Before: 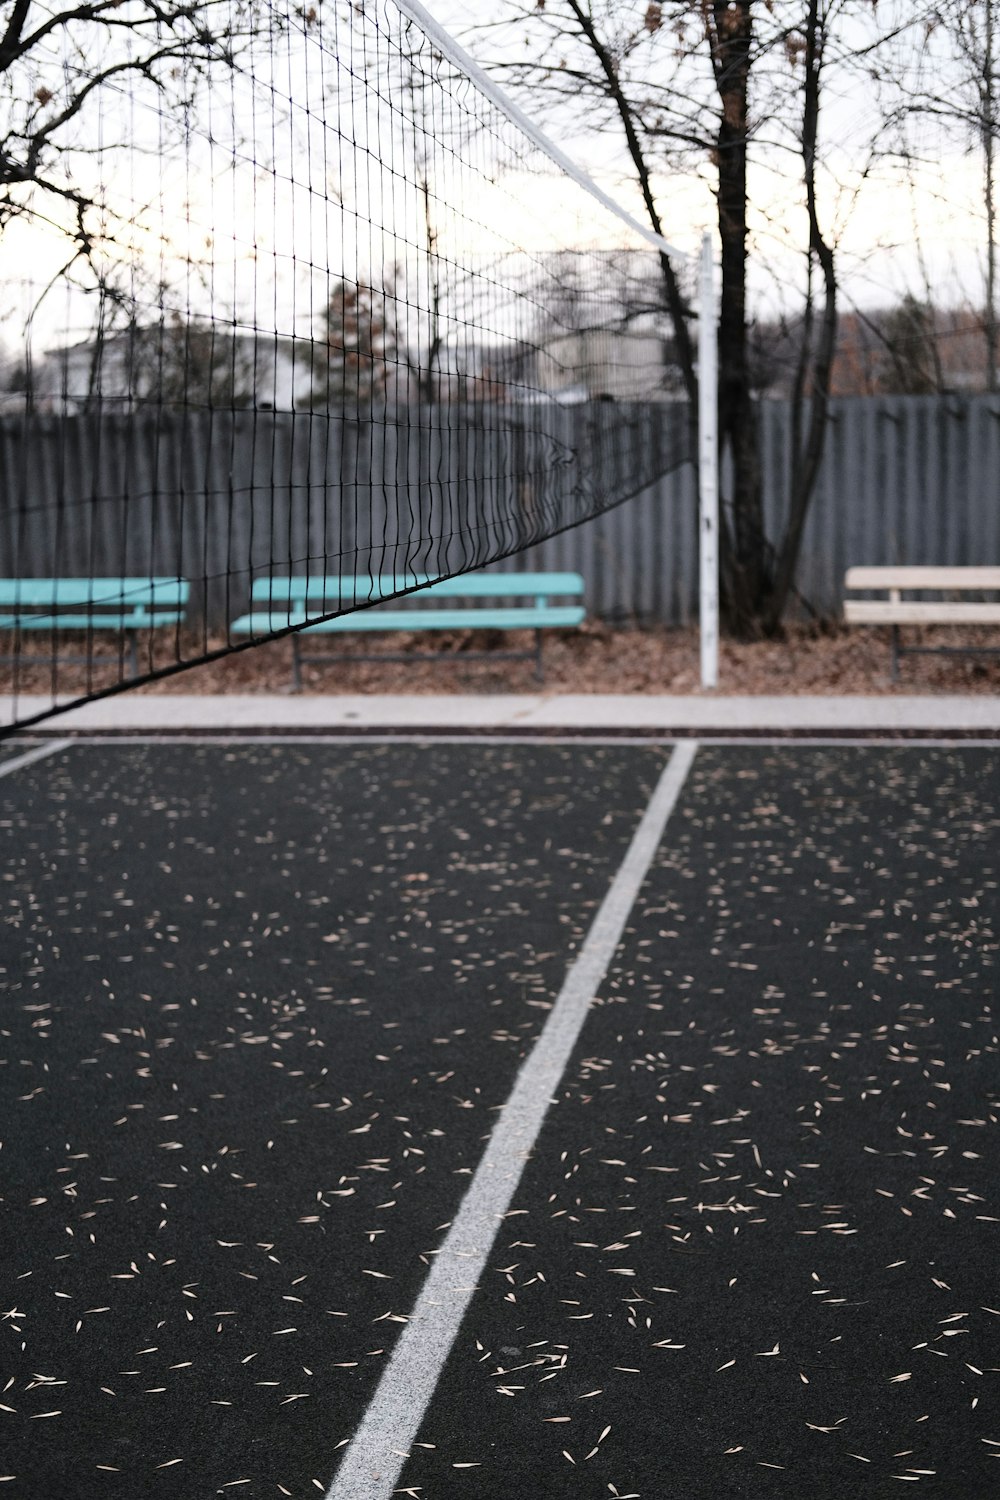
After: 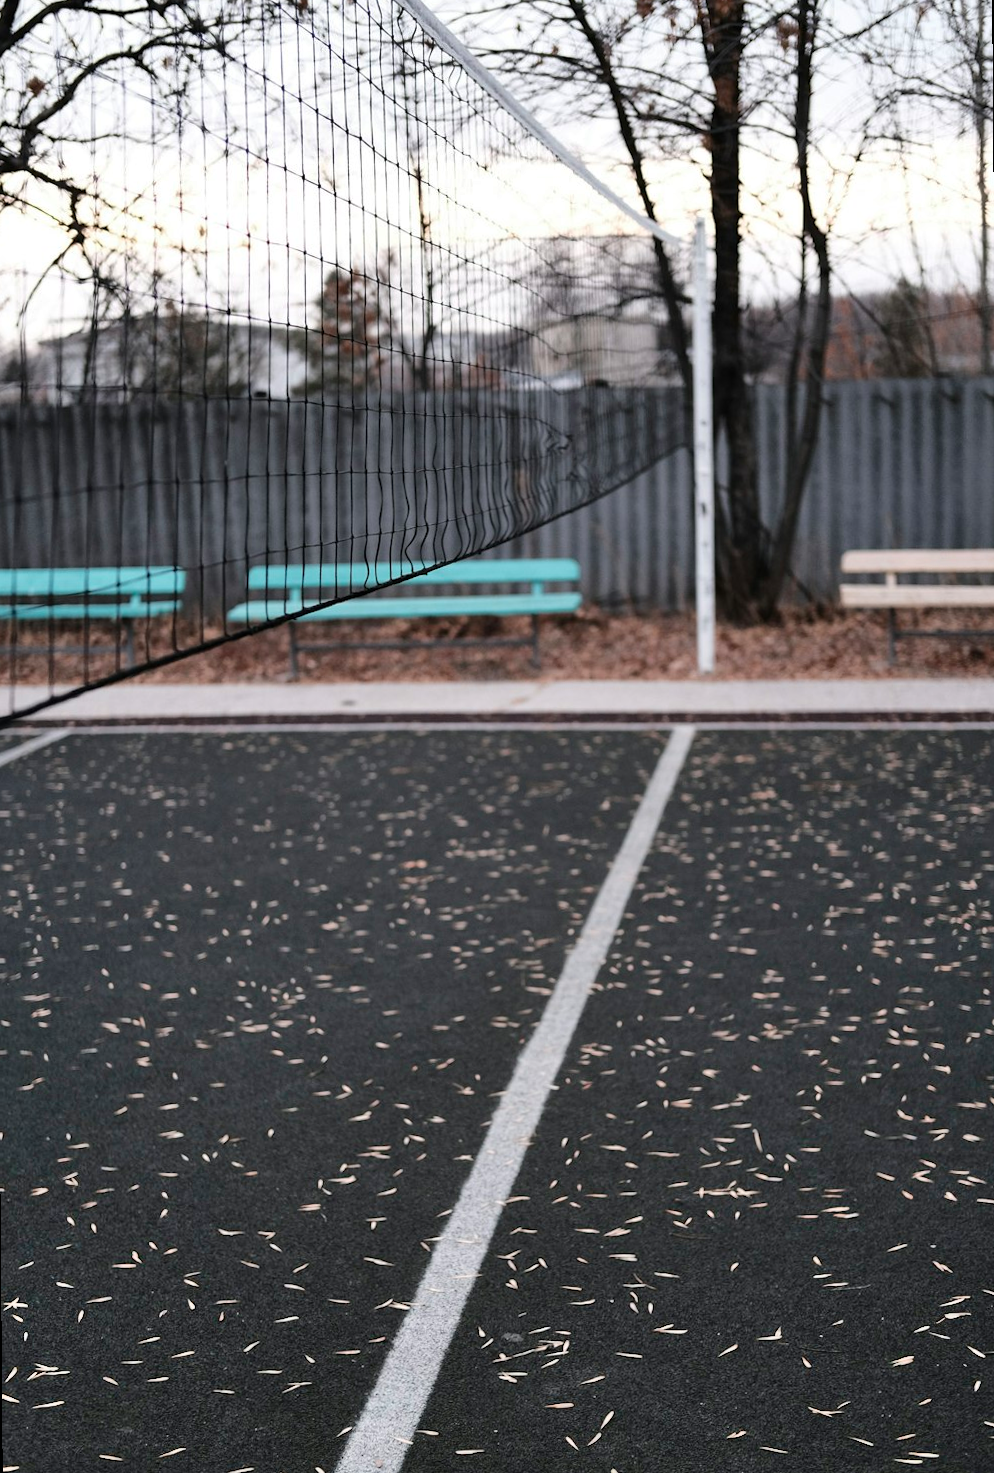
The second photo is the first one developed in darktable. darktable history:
shadows and highlights: soften with gaussian
rotate and perspective: rotation -0.45°, automatic cropping original format, crop left 0.008, crop right 0.992, crop top 0.012, crop bottom 0.988
